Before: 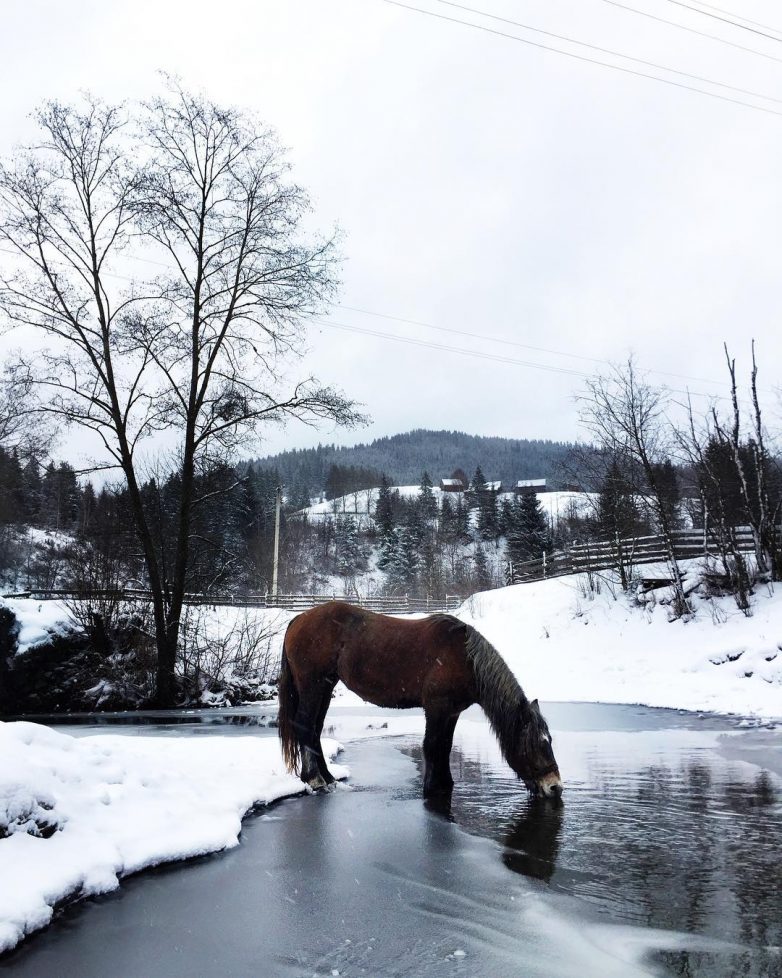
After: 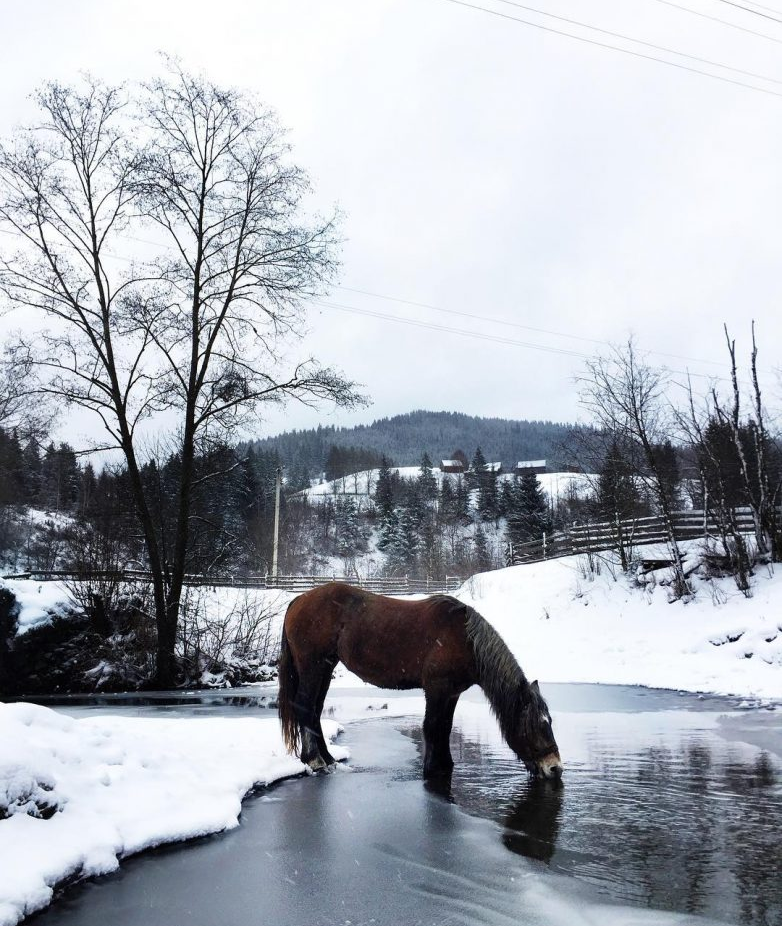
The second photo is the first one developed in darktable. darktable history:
crop and rotate: top 2.039%, bottom 3.225%
